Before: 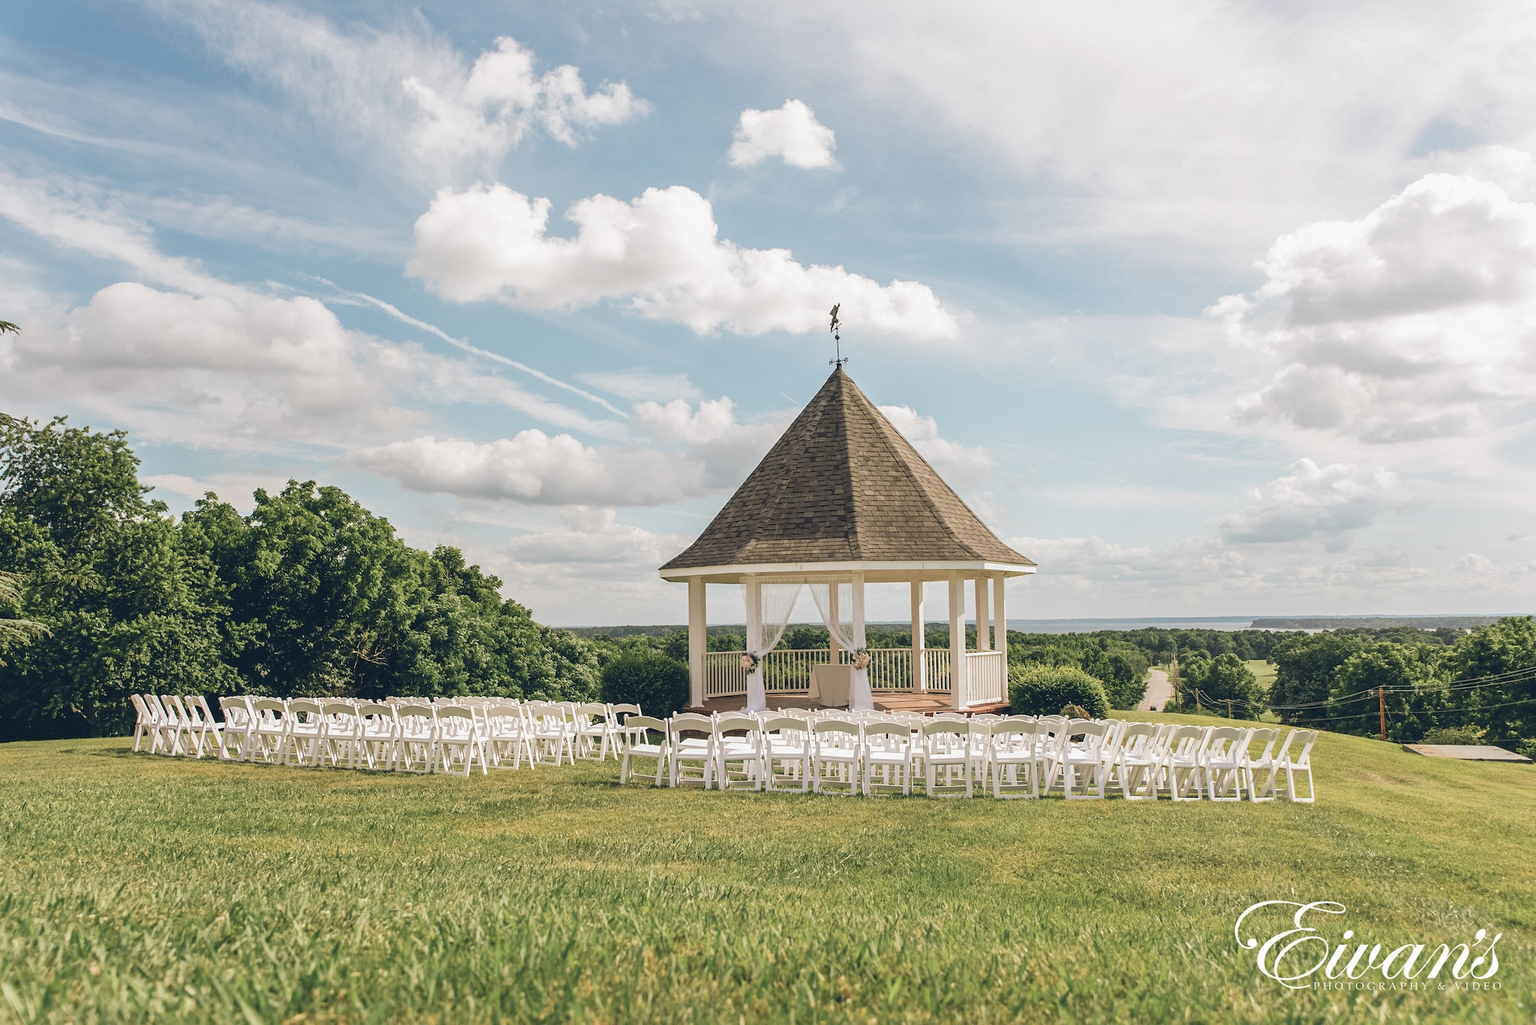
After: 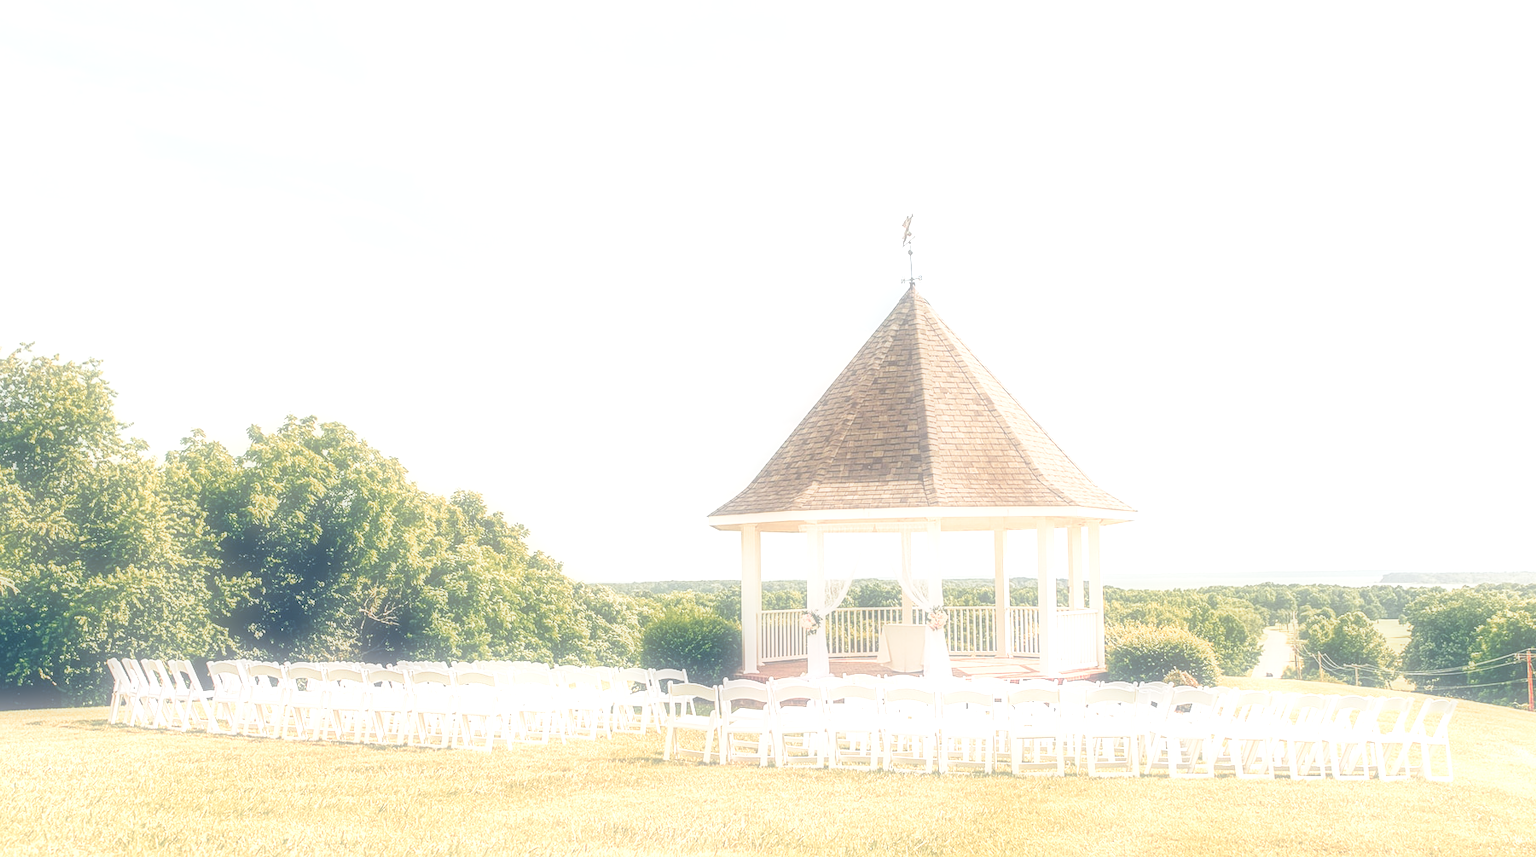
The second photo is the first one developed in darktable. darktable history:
exposure: black level correction 0, exposure 1.45 EV, compensate exposure bias true, compensate highlight preservation false
crop and rotate: left 2.425%, top 11.305%, right 9.6%, bottom 15.08%
local contrast: highlights 99%, shadows 86%, detail 160%, midtone range 0.2
color zones: curves: ch1 [(0.24, 0.629) (0.75, 0.5)]; ch2 [(0.255, 0.454) (0.745, 0.491)], mix 102.12%
sharpen: amount 0.2
soften: on, module defaults
base curve: curves: ch0 [(0, 0) (0.028, 0.03) (0.121, 0.232) (0.46, 0.748) (0.859, 0.968) (1, 1)], preserve colors none
